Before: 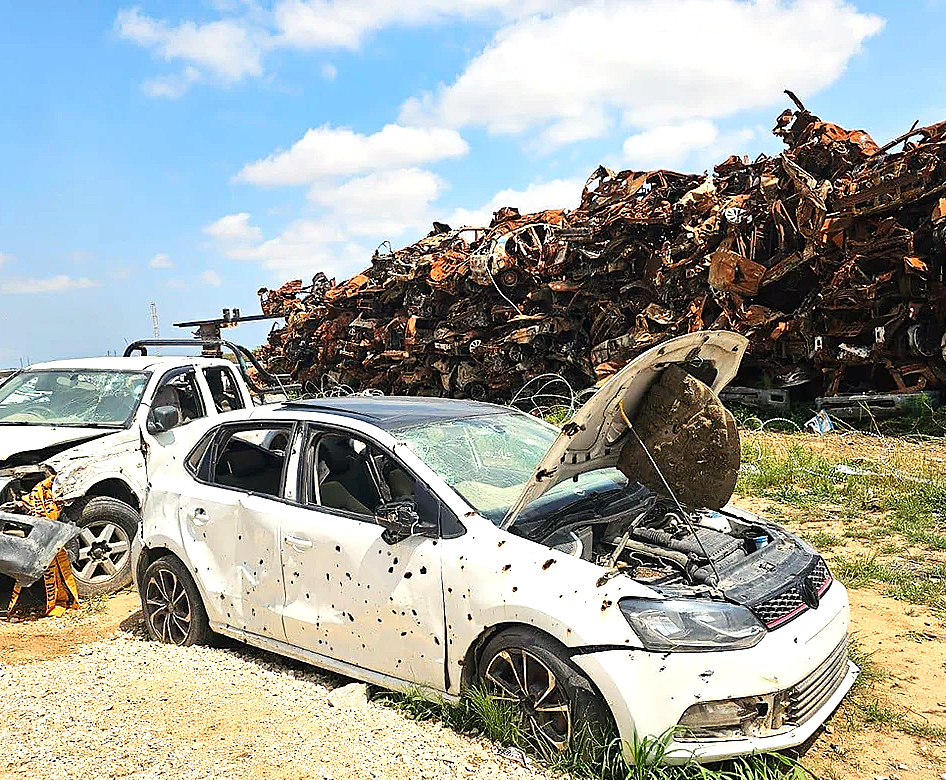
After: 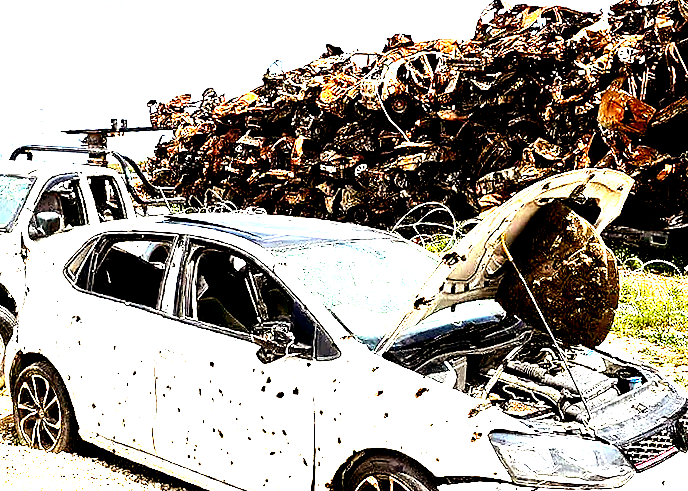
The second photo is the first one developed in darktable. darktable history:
exposure: black level correction 0.035, exposure 0.9 EV, compensate highlight preservation false
tone equalizer: -8 EV -1.08 EV, -7 EV -1.01 EV, -6 EV -0.867 EV, -5 EV -0.578 EV, -3 EV 0.578 EV, -2 EV 0.867 EV, -1 EV 1.01 EV, +0 EV 1.08 EV, edges refinement/feathering 500, mask exposure compensation -1.57 EV, preserve details no
crop and rotate: angle -3.37°, left 9.79%, top 20.73%, right 12.42%, bottom 11.82%
rgb levels: mode RGB, independent channels, levels [[0, 0.5, 1], [0, 0.521, 1], [0, 0.536, 1]]
